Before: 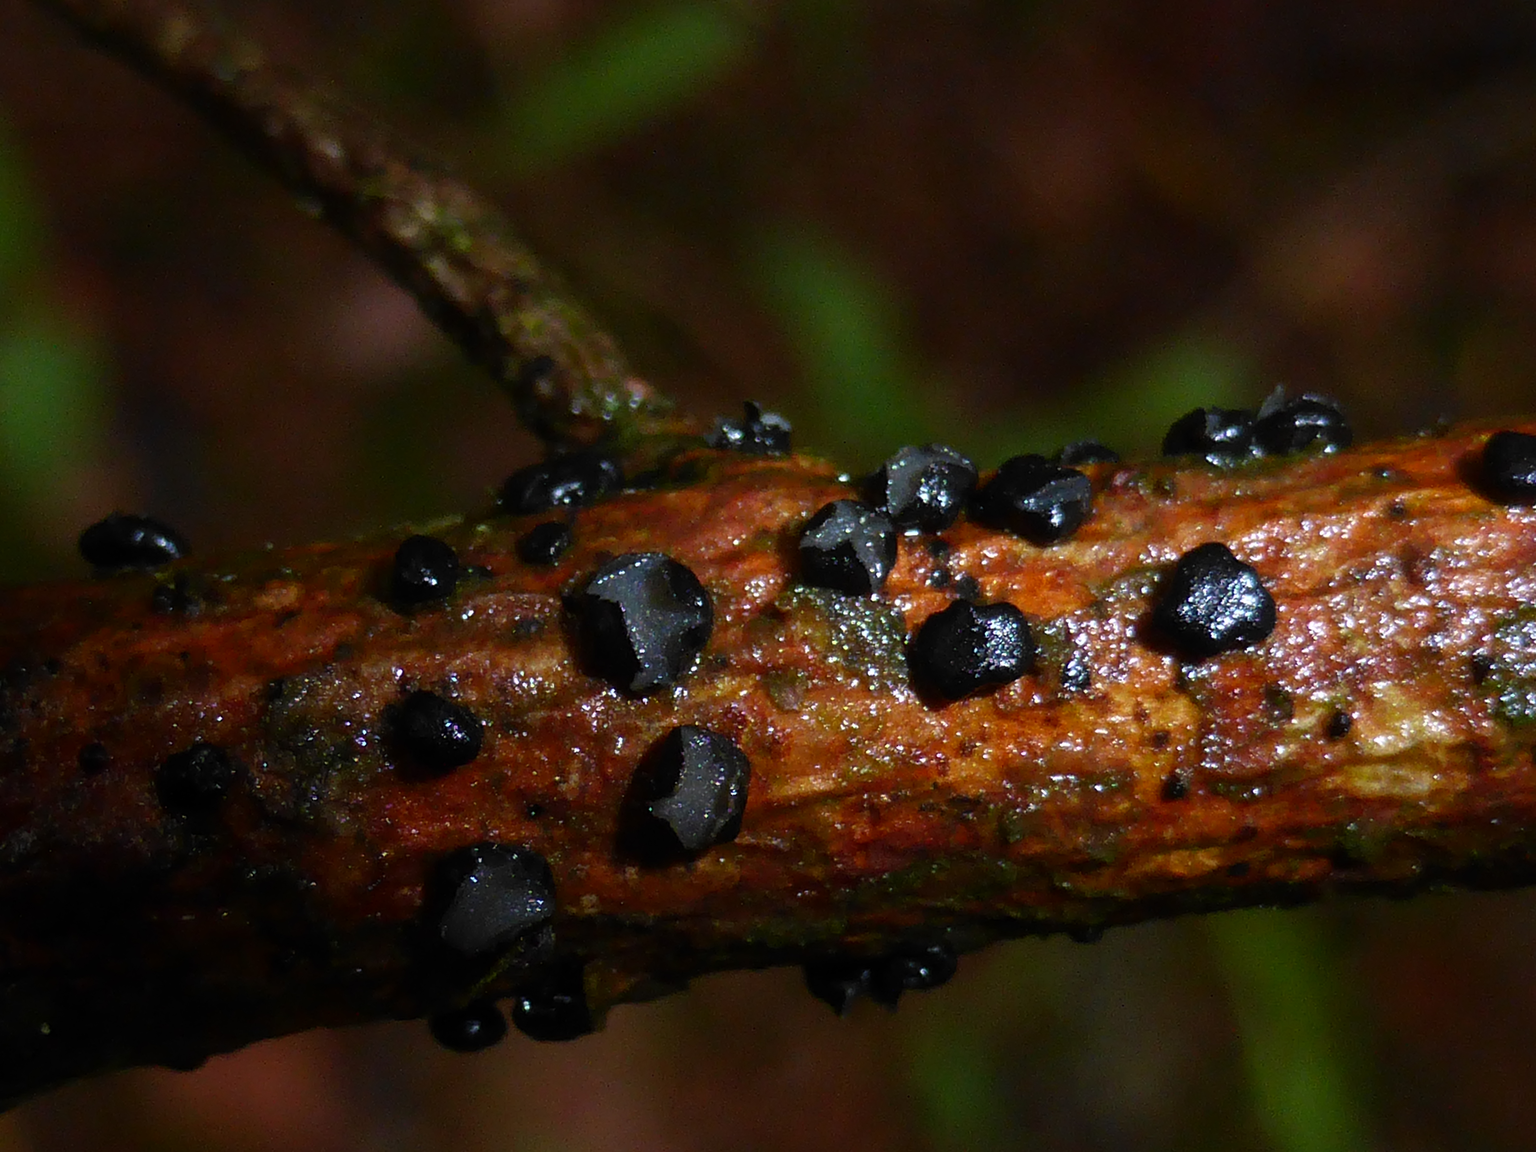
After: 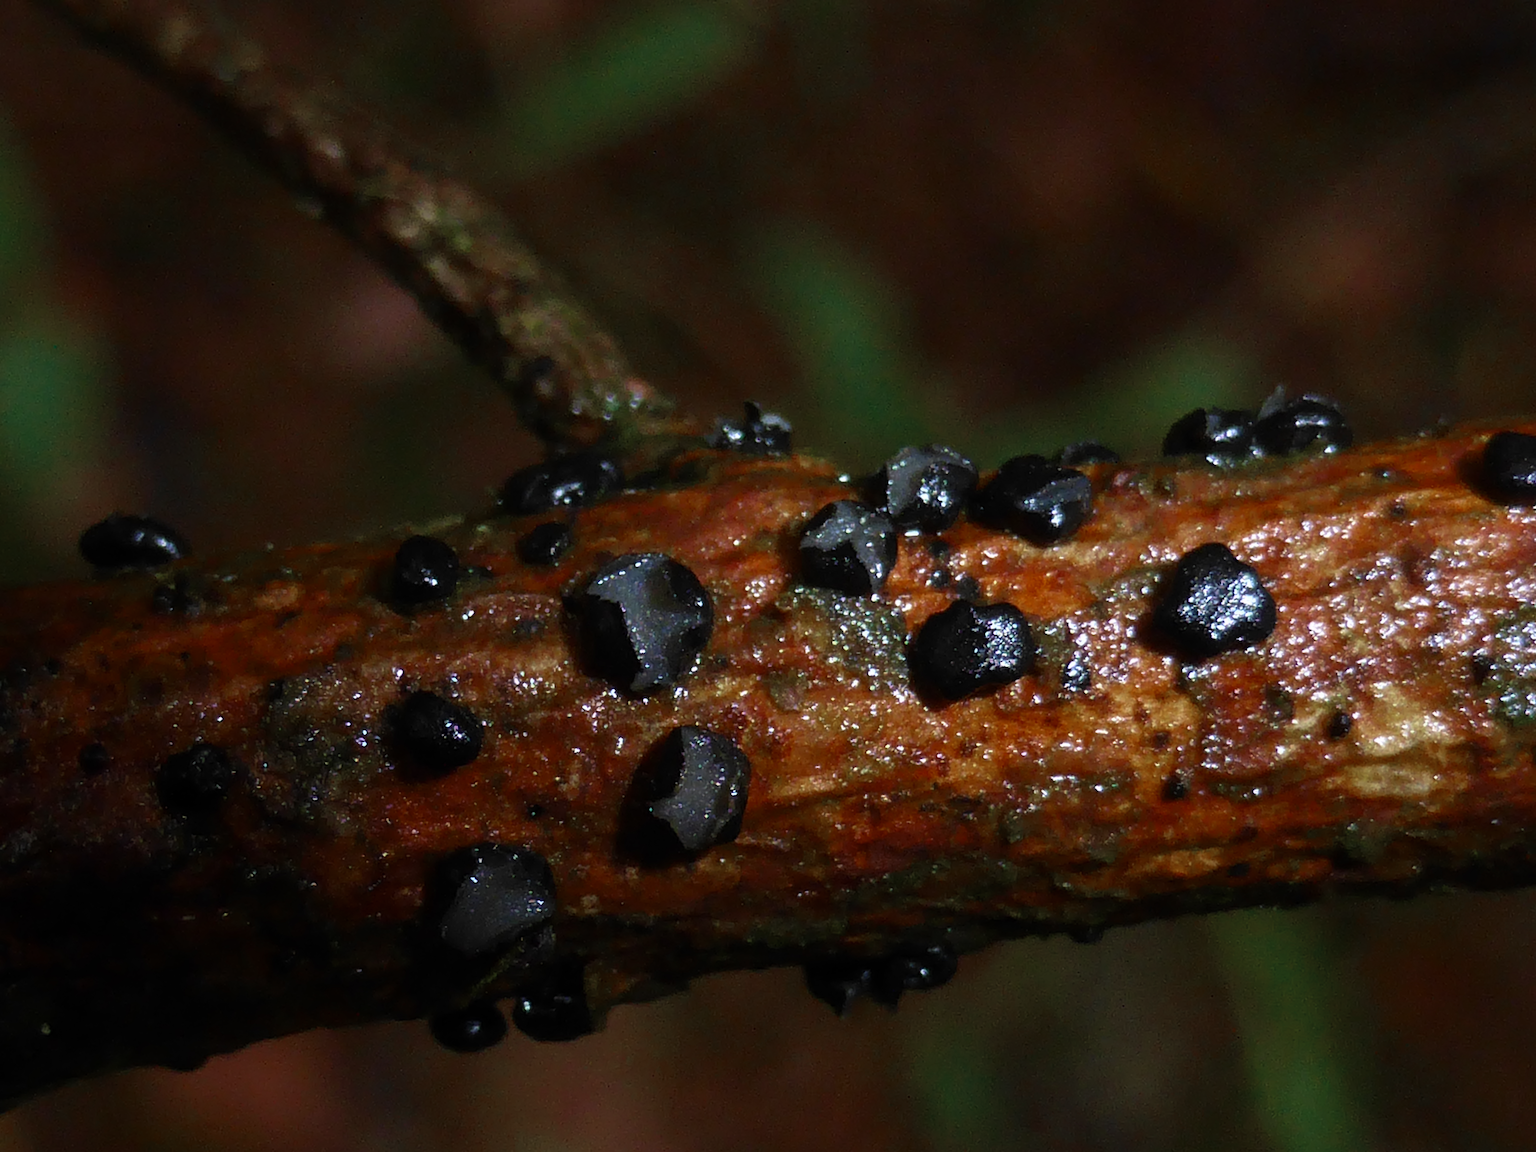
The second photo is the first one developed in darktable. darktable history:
color zones: curves: ch0 [(0, 0.5) (0.125, 0.4) (0.25, 0.5) (0.375, 0.4) (0.5, 0.4) (0.625, 0.6) (0.75, 0.6) (0.875, 0.5)]; ch1 [(0, 0.35) (0.125, 0.45) (0.25, 0.35) (0.375, 0.35) (0.5, 0.35) (0.625, 0.35) (0.75, 0.45) (0.875, 0.35)]; ch2 [(0, 0.6) (0.125, 0.5) (0.25, 0.5) (0.375, 0.6) (0.5, 0.6) (0.625, 0.5) (0.75, 0.5) (0.875, 0.5)]
velvia: on, module defaults
tone equalizer: smoothing diameter 2.23%, edges refinement/feathering 24.16, mask exposure compensation -1.57 EV, filter diffusion 5
